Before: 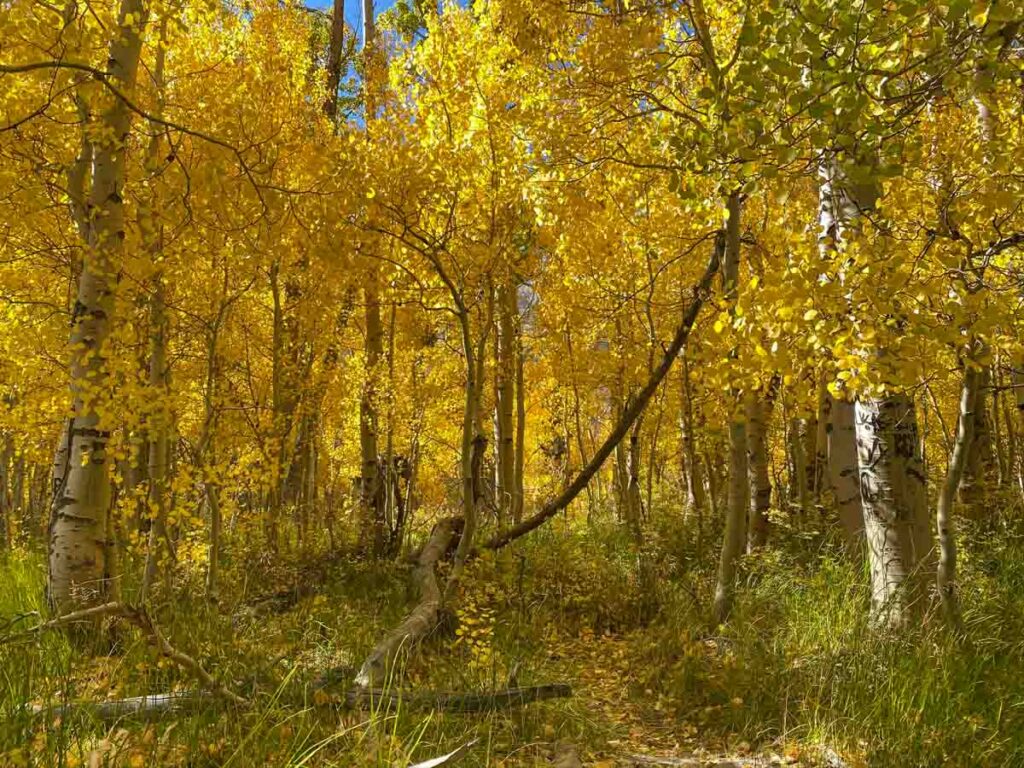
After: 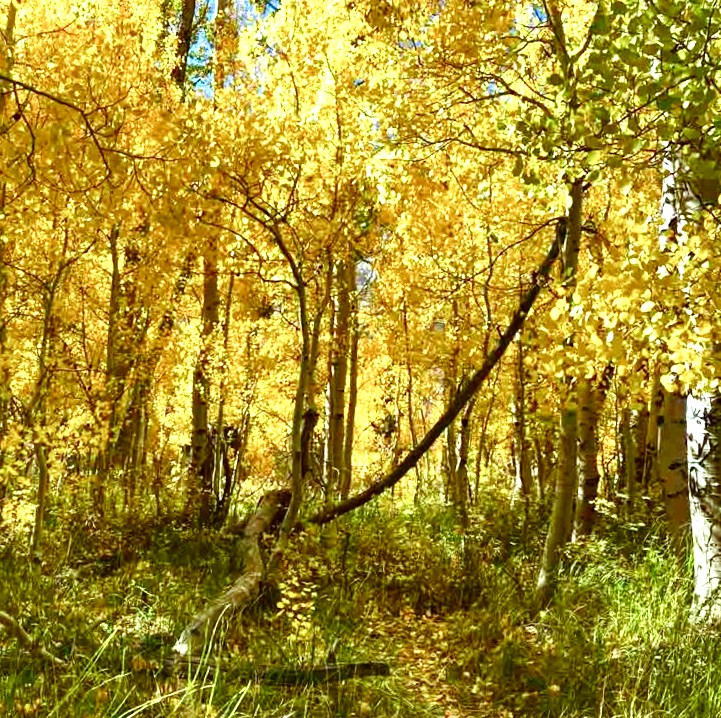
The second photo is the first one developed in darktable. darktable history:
haze removal: compatibility mode true, adaptive false
contrast brightness saturation: contrast 0.129, brightness -0.057, saturation 0.164
crop and rotate: angle -2.99°, left 14%, top 0.027%, right 10.776%, bottom 0.025%
color balance rgb: highlights gain › luminance 15.684%, highlights gain › chroma 3.944%, highlights gain › hue 210.72°, perceptual saturation grading › global saturation 0.007%, perceptual saturation grading › highlights -30.373%, perceptual saturation grading › shadows 20.461%
exposure: exposure 0.66 EV, compensate highlight preservation false
tone curve: curves: ch0 [(0, 0) (0.003, 0.002) (0.011, 0.006) (0.025, 0.014) (0.044, 0.025) (0.069, 0.039) (0.1, 0.056) (0.136, 0.086) (0.177, 0.129) (0.224, 0.183) (0.277, 0.247) (0.335, 0.318) (0.399, 0.395) (0.468, 0.48) (0.543, 0.571) (0.623, 0.668) (0.709, 0.773) (0.801, 0.873) (0.898, 0.978) (1, 1)], preserve colors none
